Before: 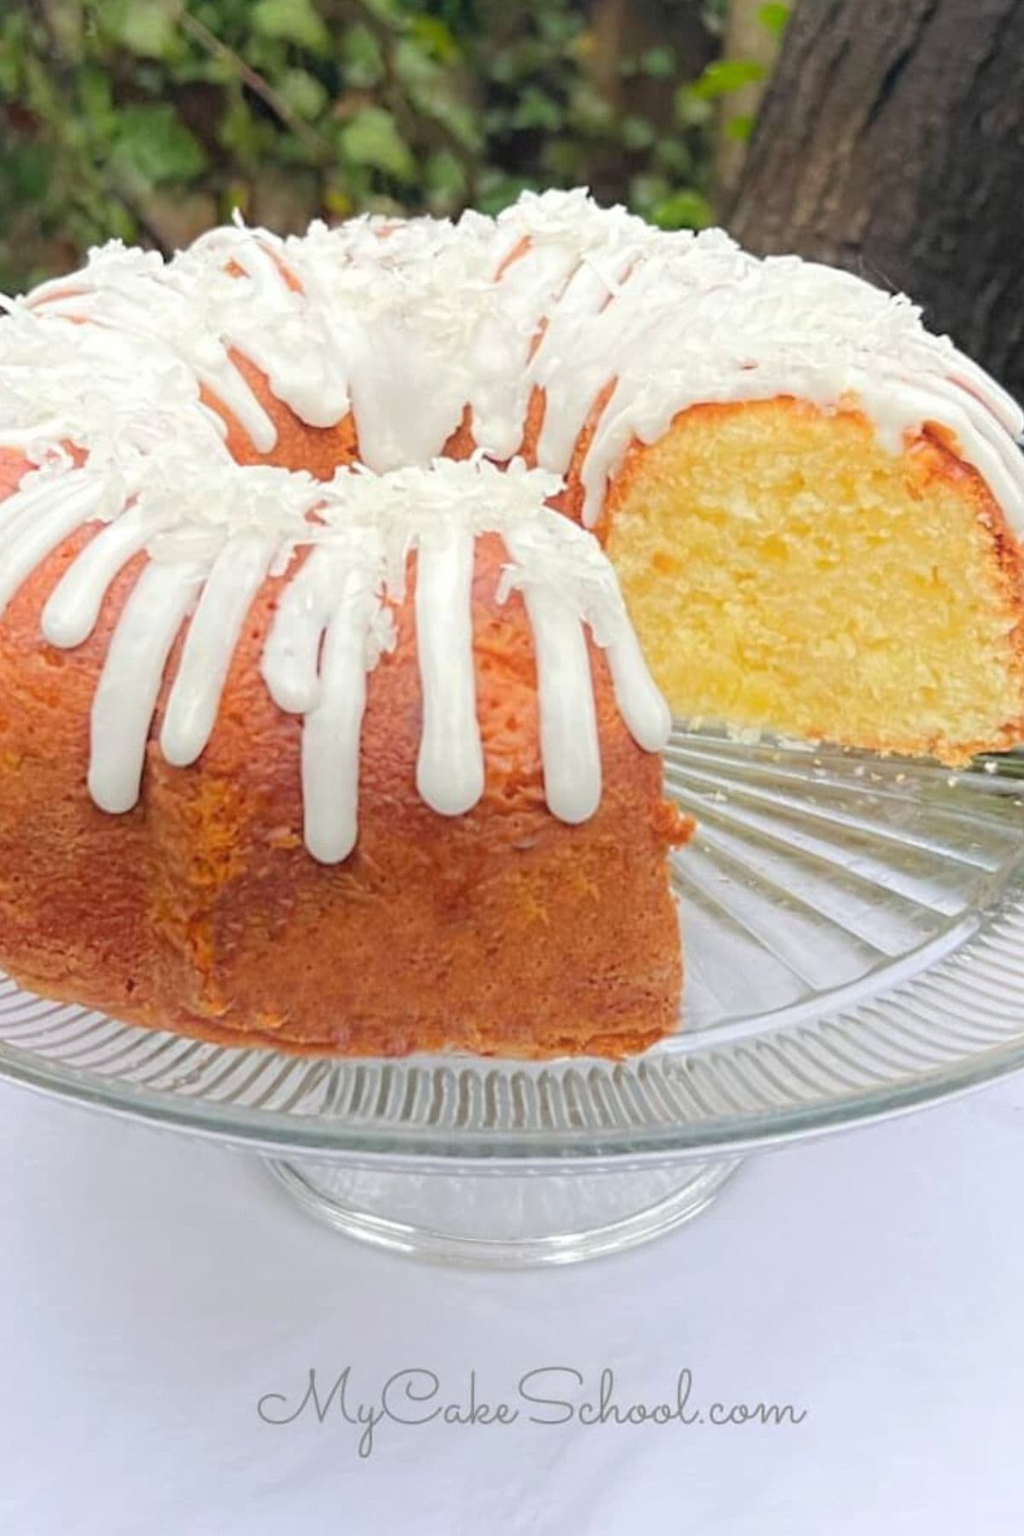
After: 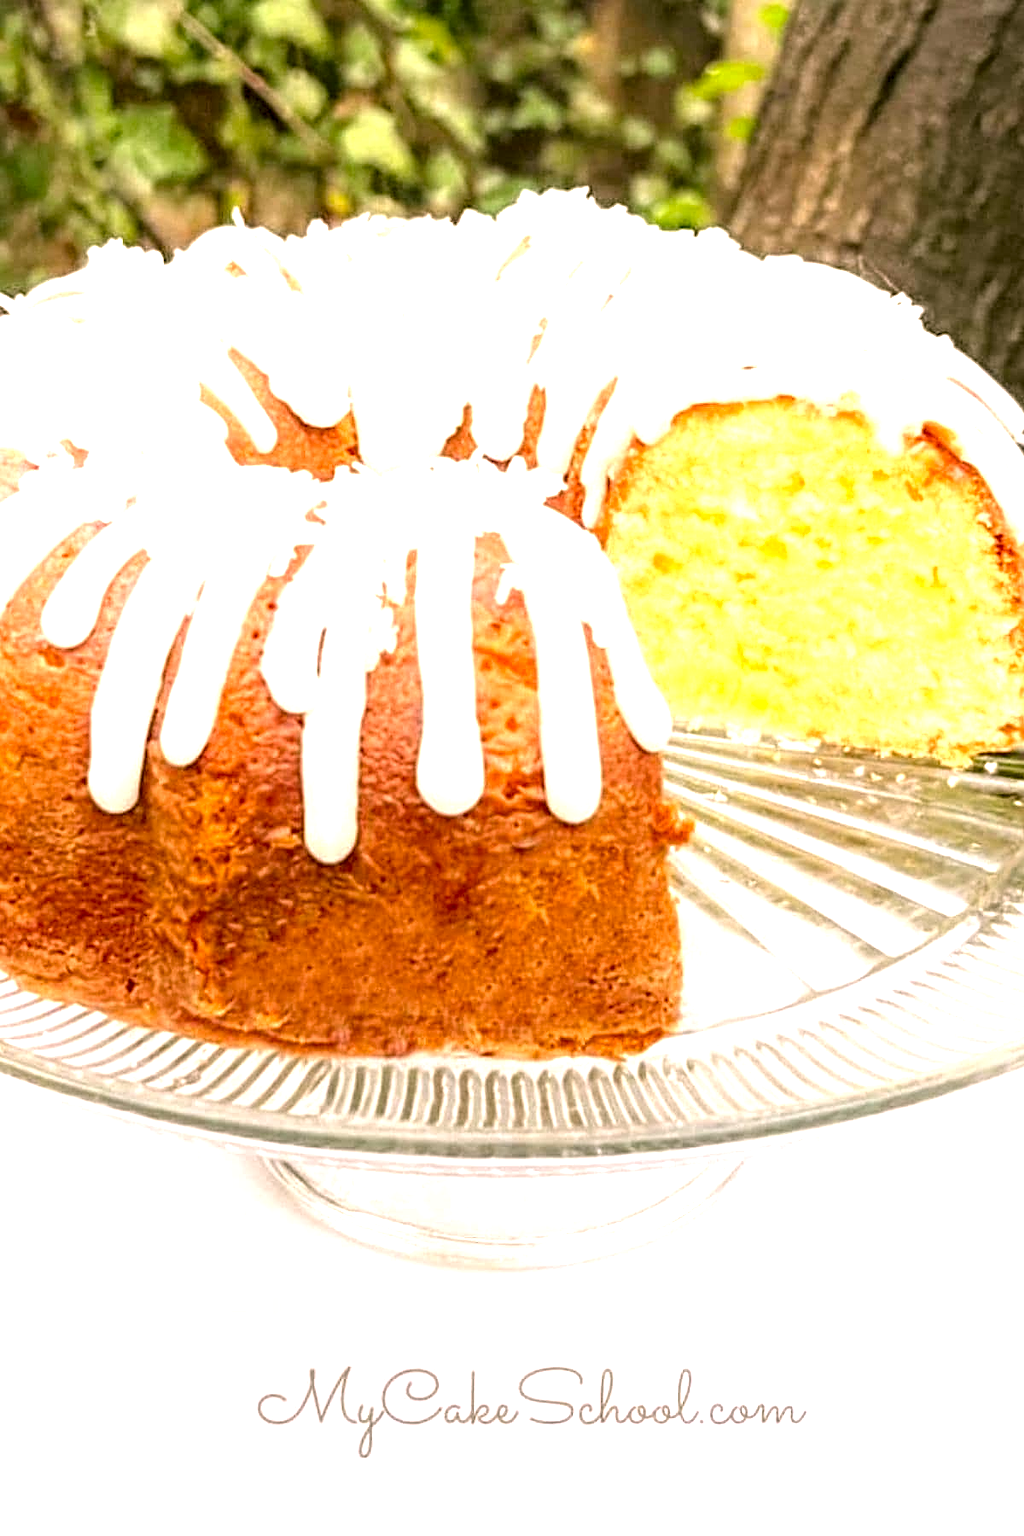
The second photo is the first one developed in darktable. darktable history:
local contrast: highlights 65%, shadows 53%, detail 169%, midtone range 0.511
vignetting: fall-off start 97.35%, fall-off radius 79.43%, brightness -0.574, saturation -0.002, width/height ratio 1.11
color correction: highlights a* 8.72, highlights b* 15.13, shadows a* -0.67, shadows b* 26.67
exposure: black level correction 0, exposure 1.095 EV, compensate exposure bias true, compensate highlight preservation false
sharpen: radius 1.275, amount 0.304, threshold 0.249
